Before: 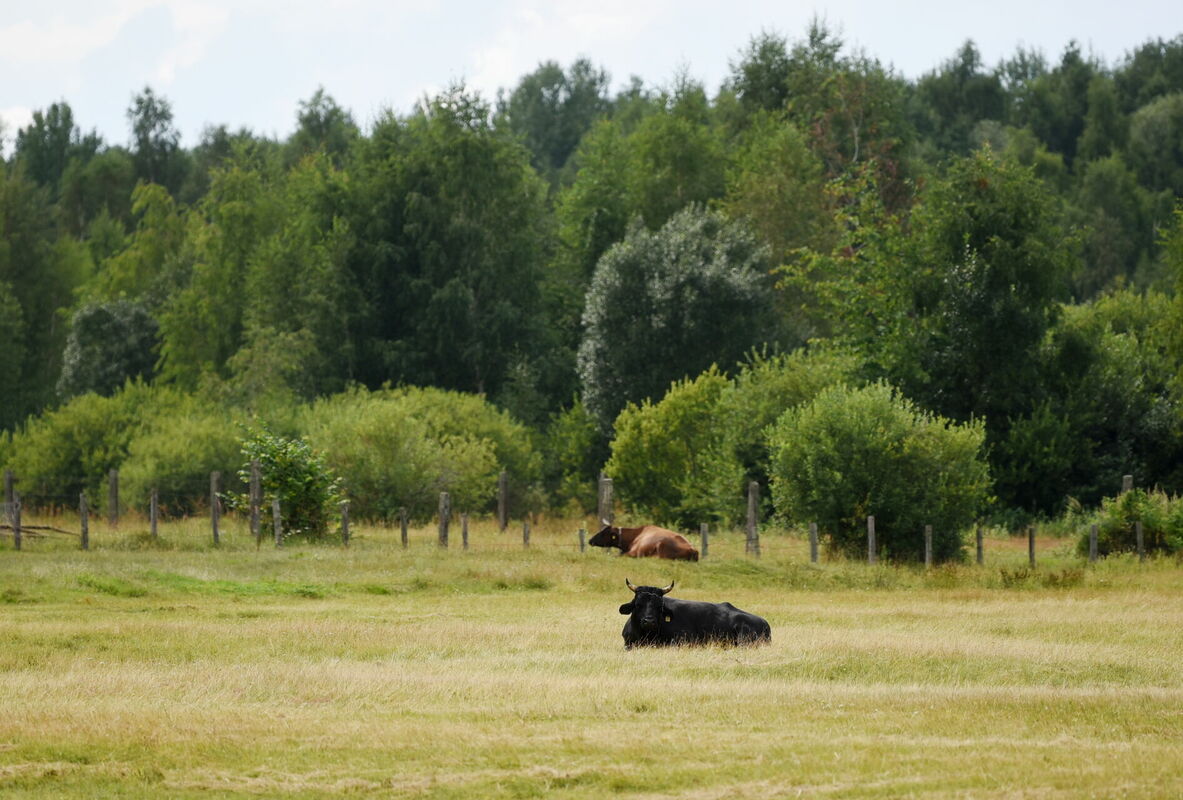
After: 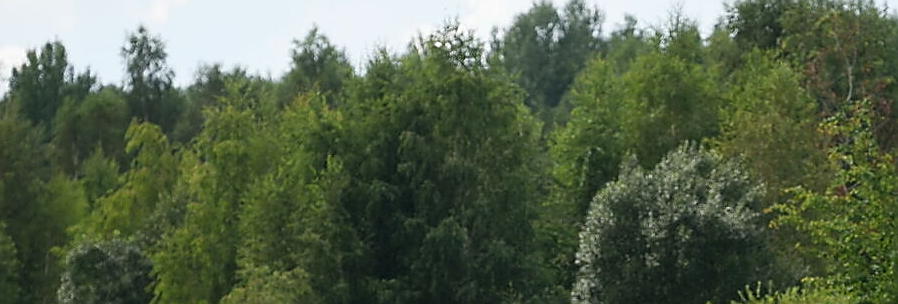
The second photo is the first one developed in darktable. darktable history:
sharpen: radius 1.363, amount 1.26, threshold 0.75
crop: left 0.58%, top 7.638%, right 23.509%, bottom 54.271%
